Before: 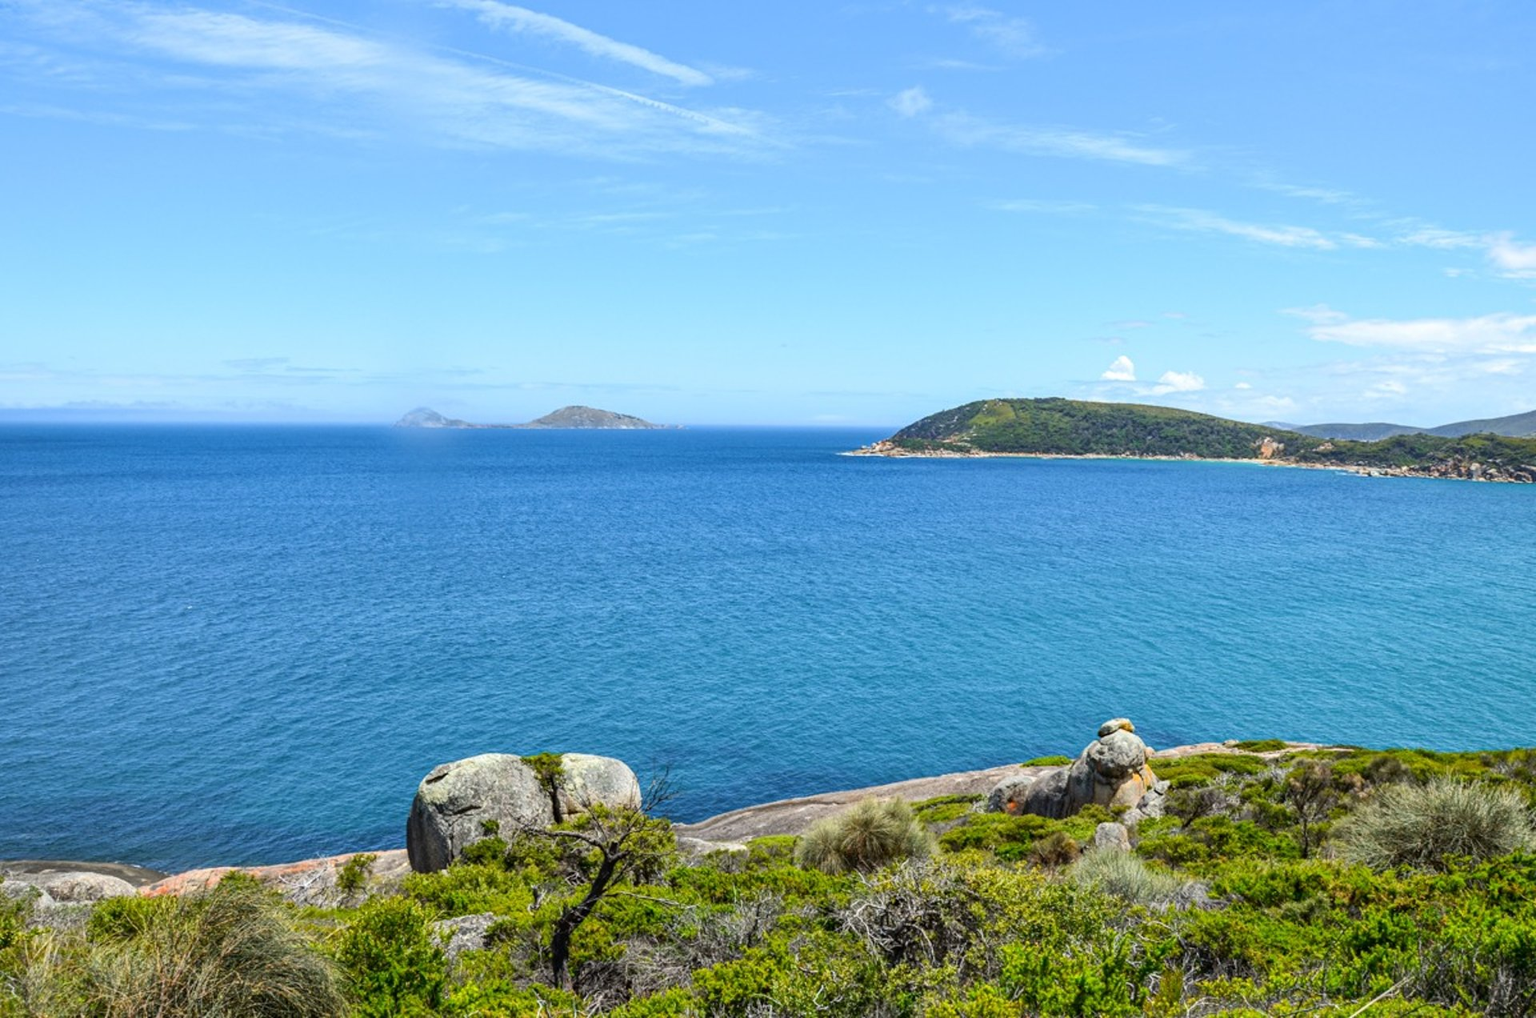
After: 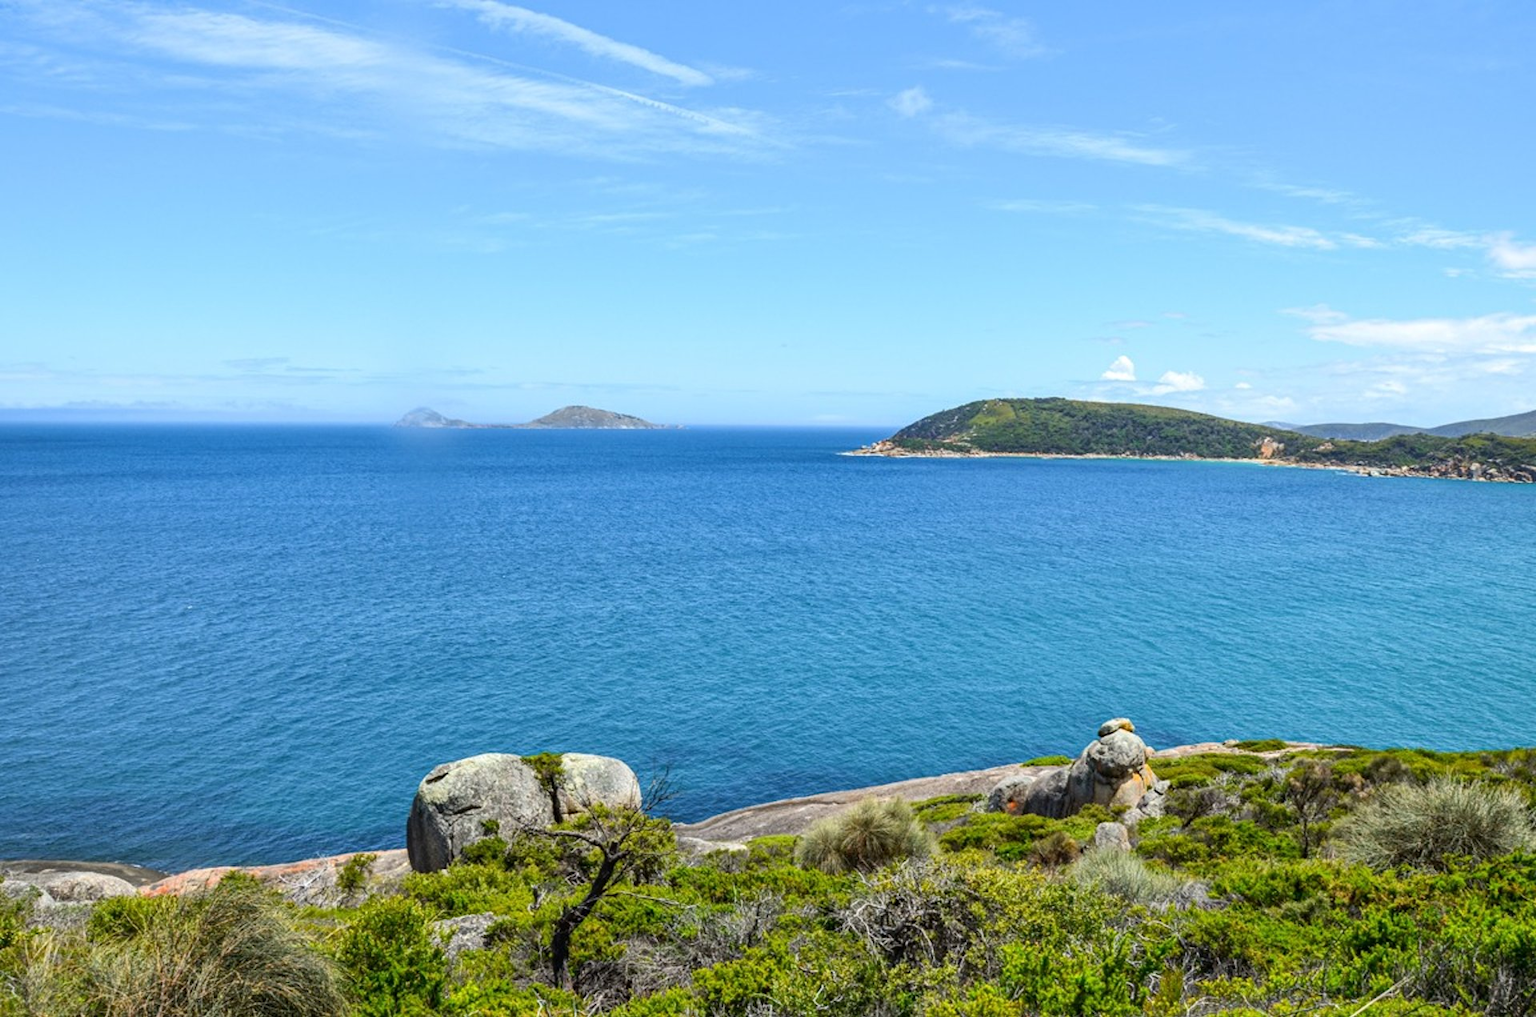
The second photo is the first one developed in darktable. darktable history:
local contrast: mode bilateral grid, contrast 16, coarseness 36, detail 104%, midtone range 0.2
